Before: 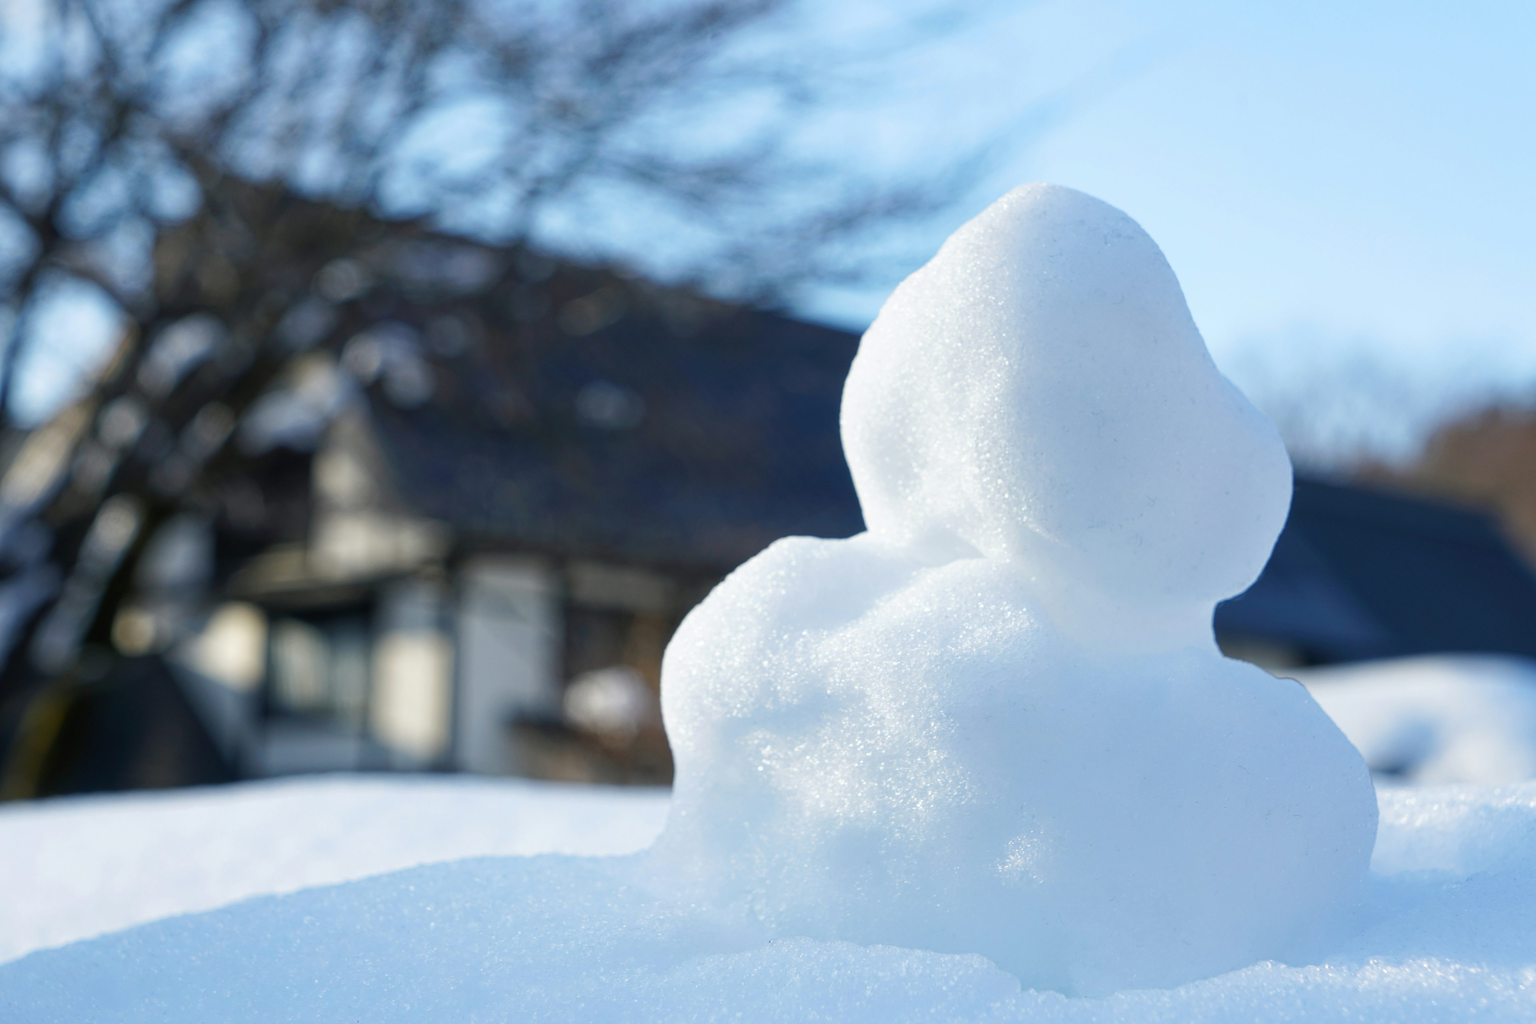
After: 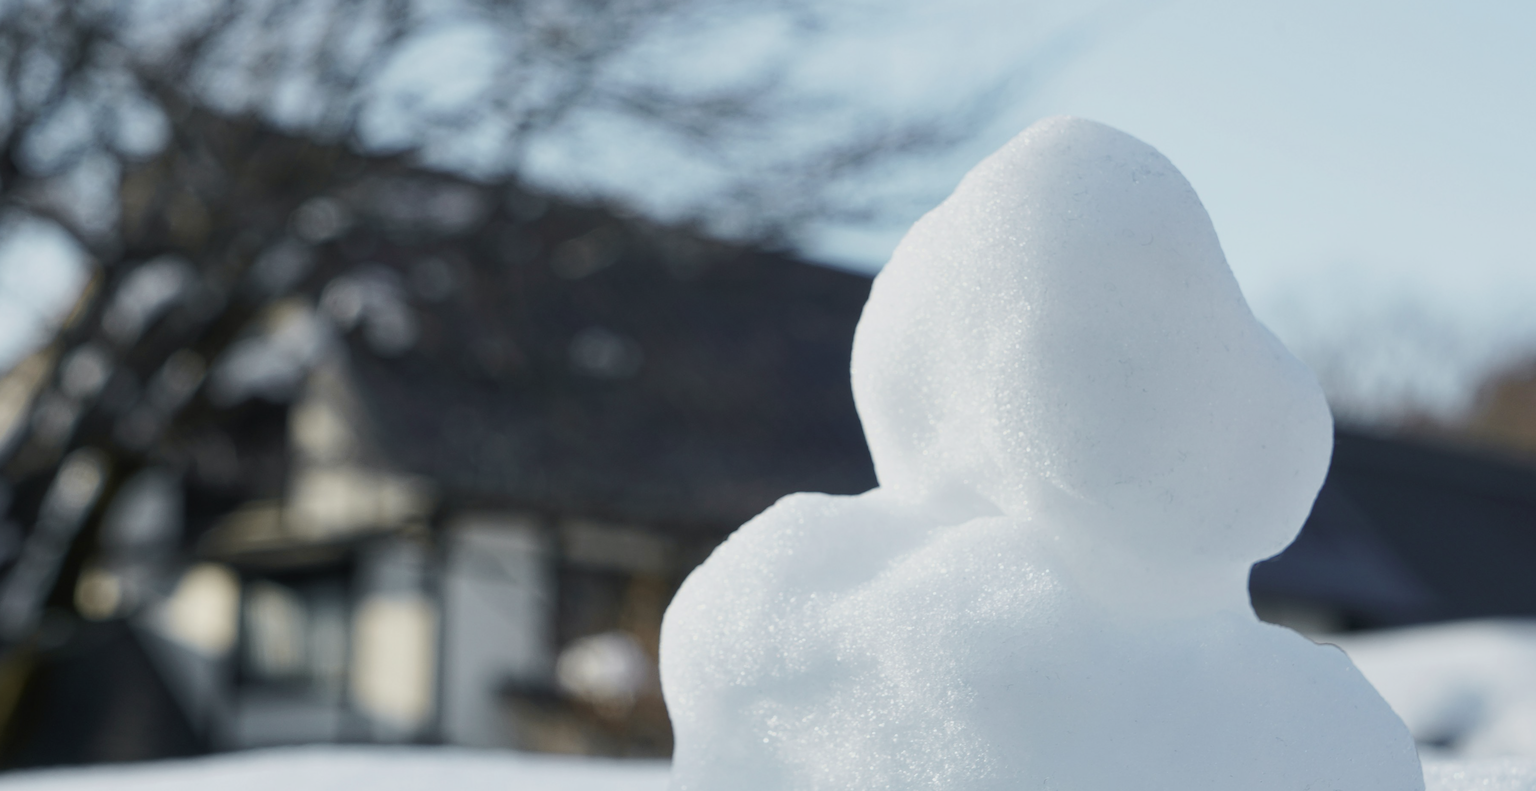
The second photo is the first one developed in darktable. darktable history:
crop: left 2.737%, top 7.287%, right 3.421%, bottom 20.179%
color balance rgb: perceptual saturation grading › global saturation 20%, global vibrance 20%
color correction: saturation 0.5
tone curve: curves: ch0 [(0, 0.014) (0.036, 0.047) (0.15, 0.156) (0.27, 0.258) (0.511, 0.506) (0.761, 0.741) (1, 0.919)]; ch1 [(0, 0) (0.179, 0.173) (0.322, 0.32) (0.429, 0.431) (0.502, 0.5) (0.519, 0.522) (0.562, 0.575) (0.631, 0.65) (0.72, 0.692) (1, 1)]; ch2 [(0, 0) (0.29, 0.295) (0.404, 0.436) (0.497, 0.498) (0.533, 0.556) (0.599, 0.607) (0.696, 0.707) (1, 1)], color space Lab, independent channels, preserve colors none
